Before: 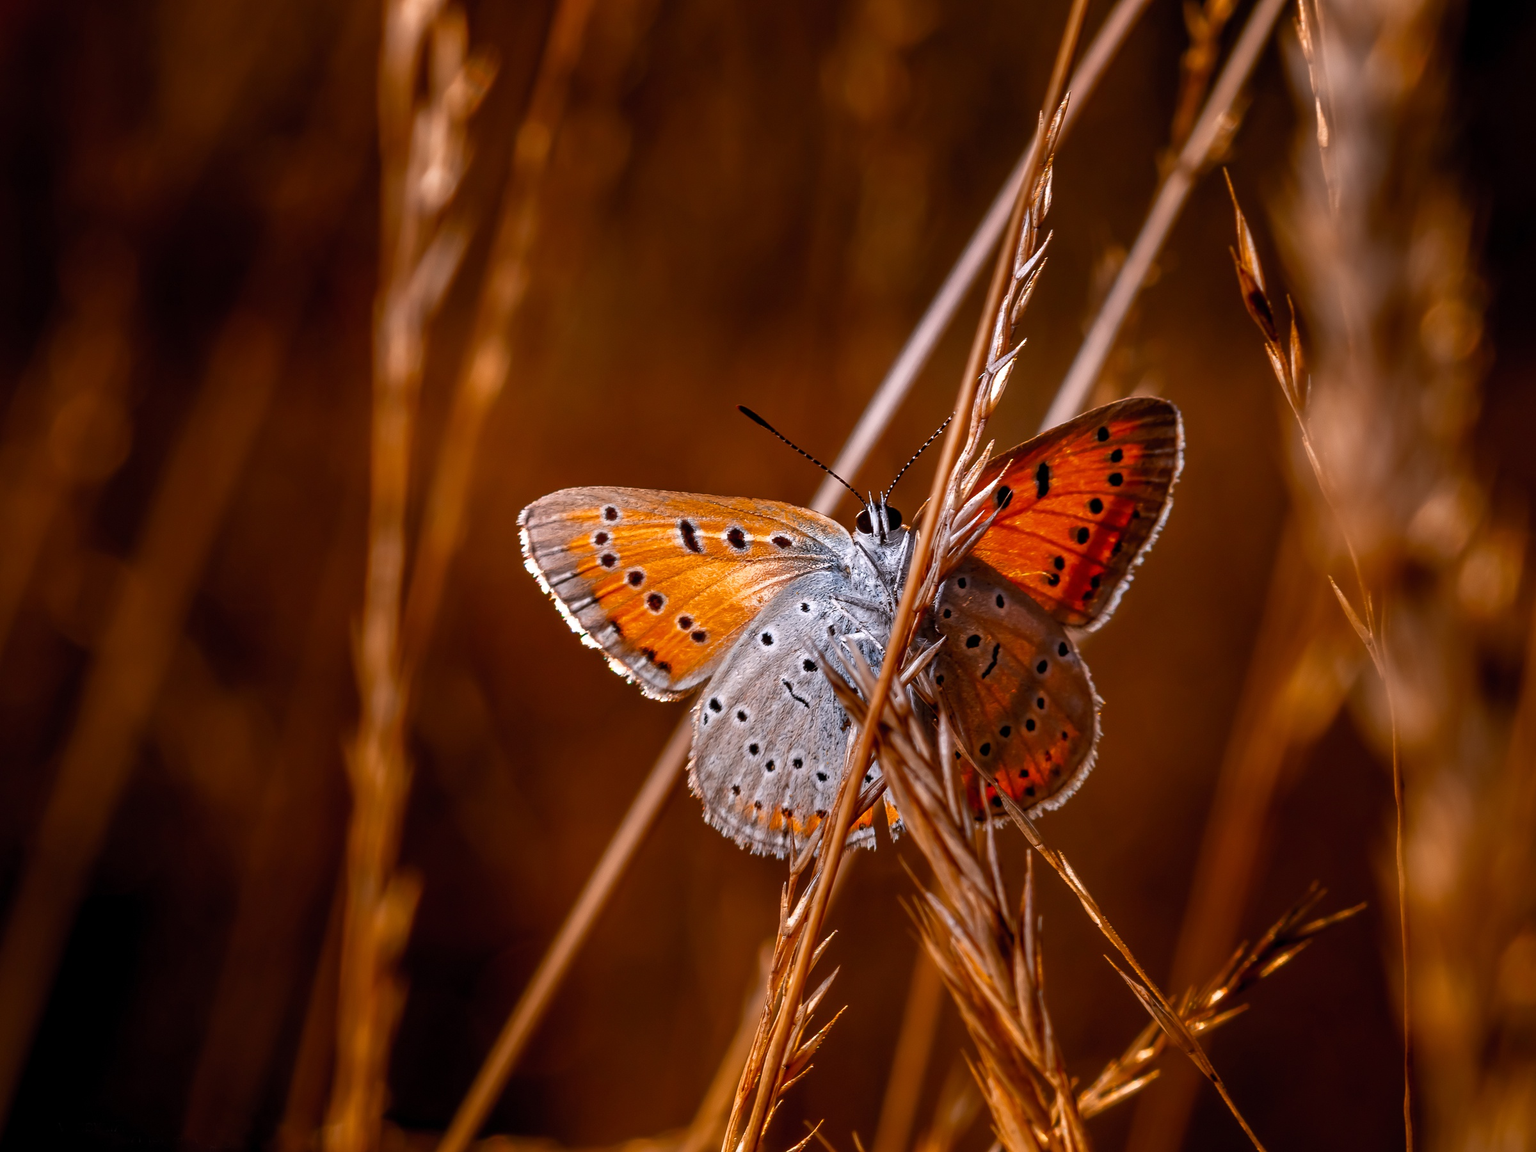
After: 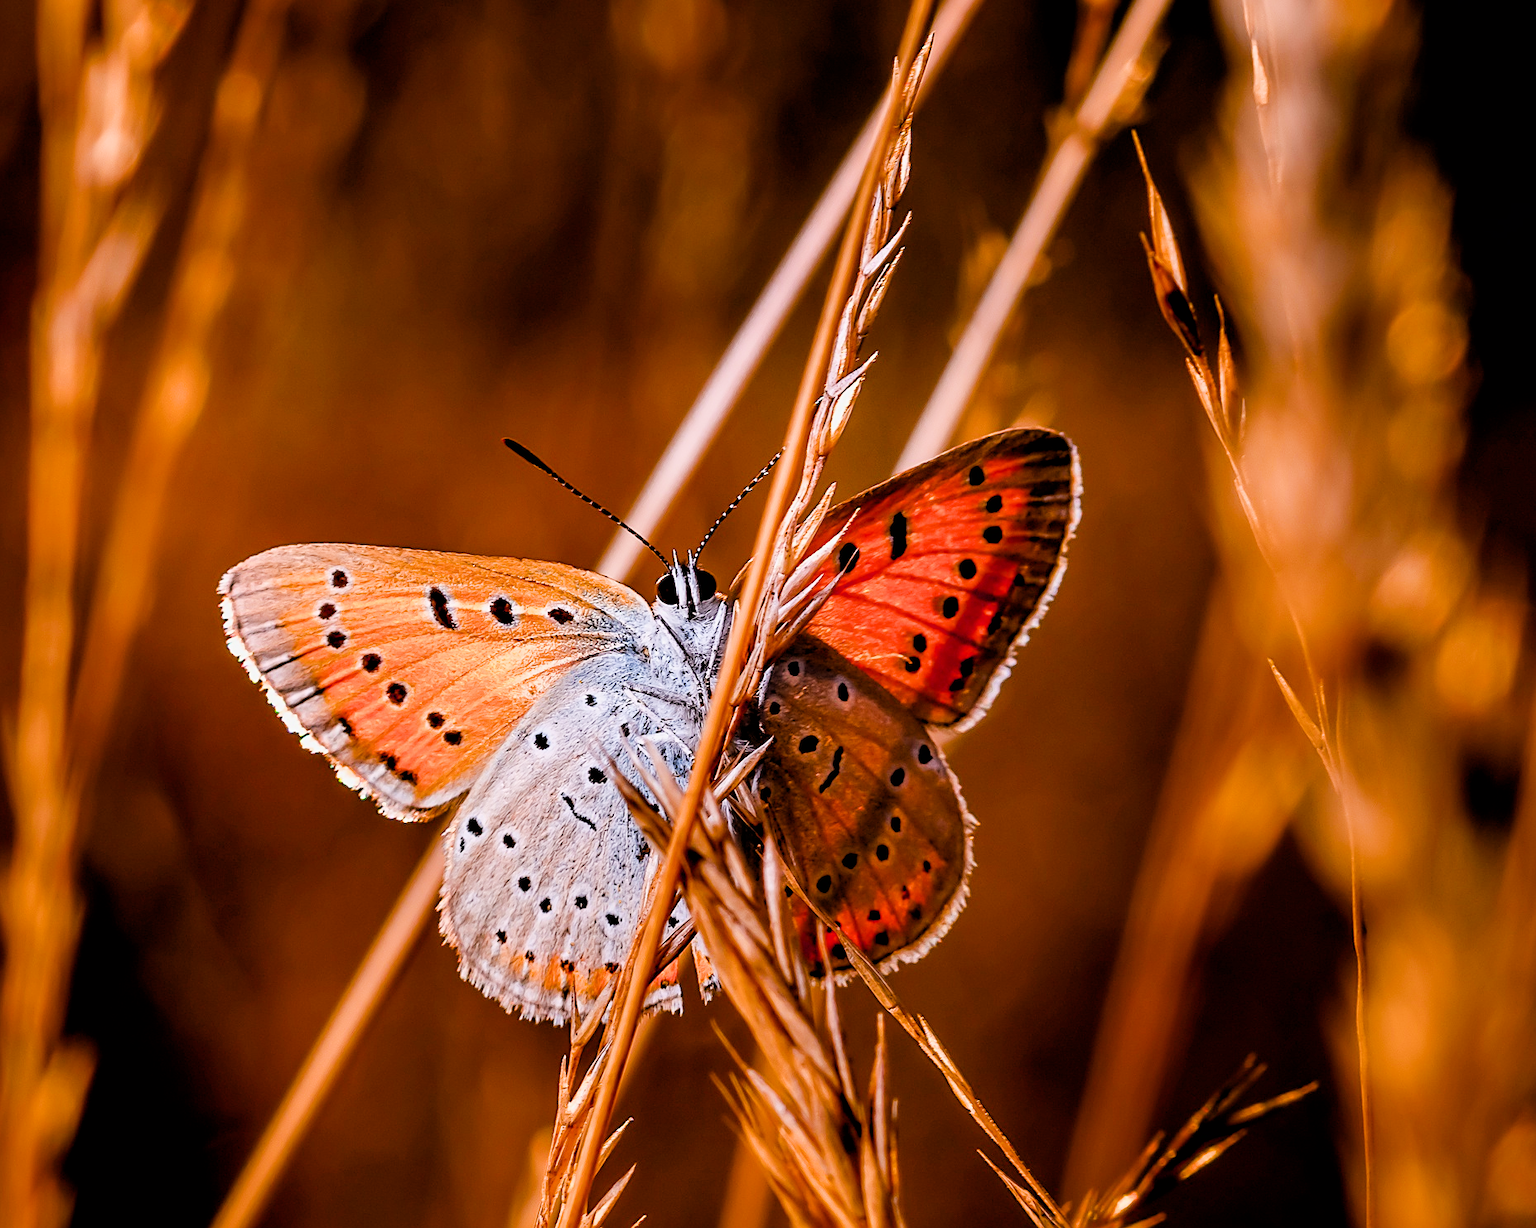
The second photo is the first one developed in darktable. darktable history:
tone equalizer: edges refinement/feathering 500, mask exposure compensation -1.57 EV, preserve details no
sharpen: on, module defaults
exposure: black level correction 0, exposure 1.193 EV, compensate highlight preservation false
crop: left 22.719%, top 5.825%, bottom 11.731%
color balance rgb: perceptual saturation grading › global saturation 30.872%, global vibrance 12.274%
filmic rgb: black relative exposure -3 EV, white relative exposure 4.56 EV, threshold 3.05 EV, hardness 1.74, contrast 1.245, iterations of high-quality reconstruction 0, enable highlight reconstruction true
